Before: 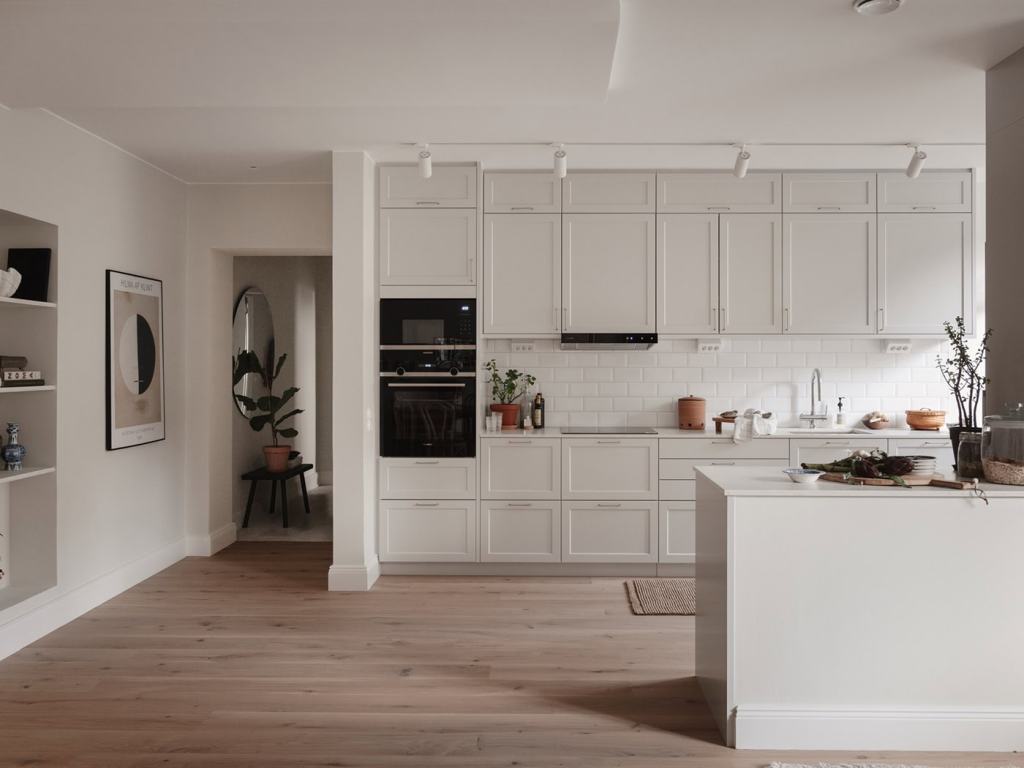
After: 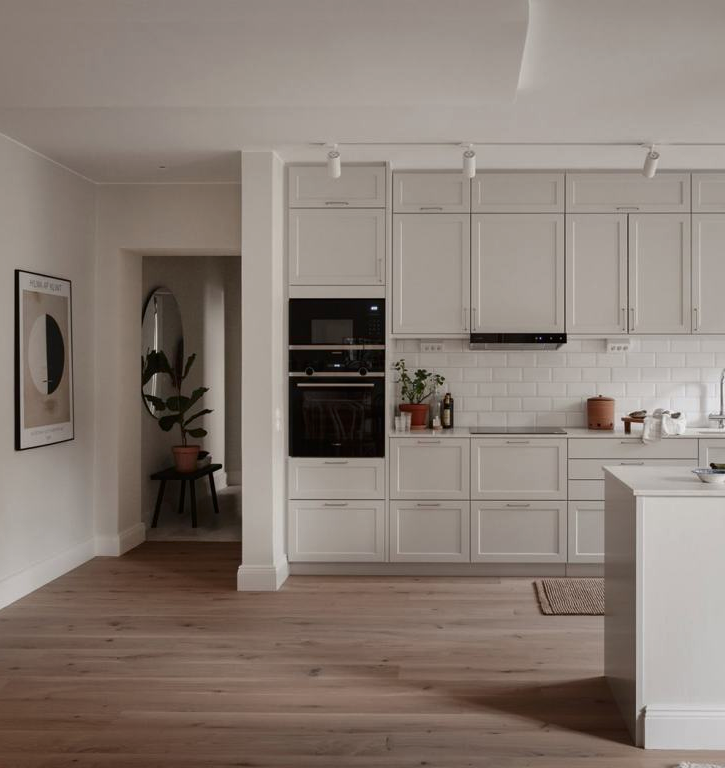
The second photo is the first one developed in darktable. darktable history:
contrast brightness saturation: brightness -0.097
crop and rotate: left 8.956%, right 20.229%
local contrast: mode bilateral grid, contrast 14, coarseness 37, detail 106%, midtone range 0.2
